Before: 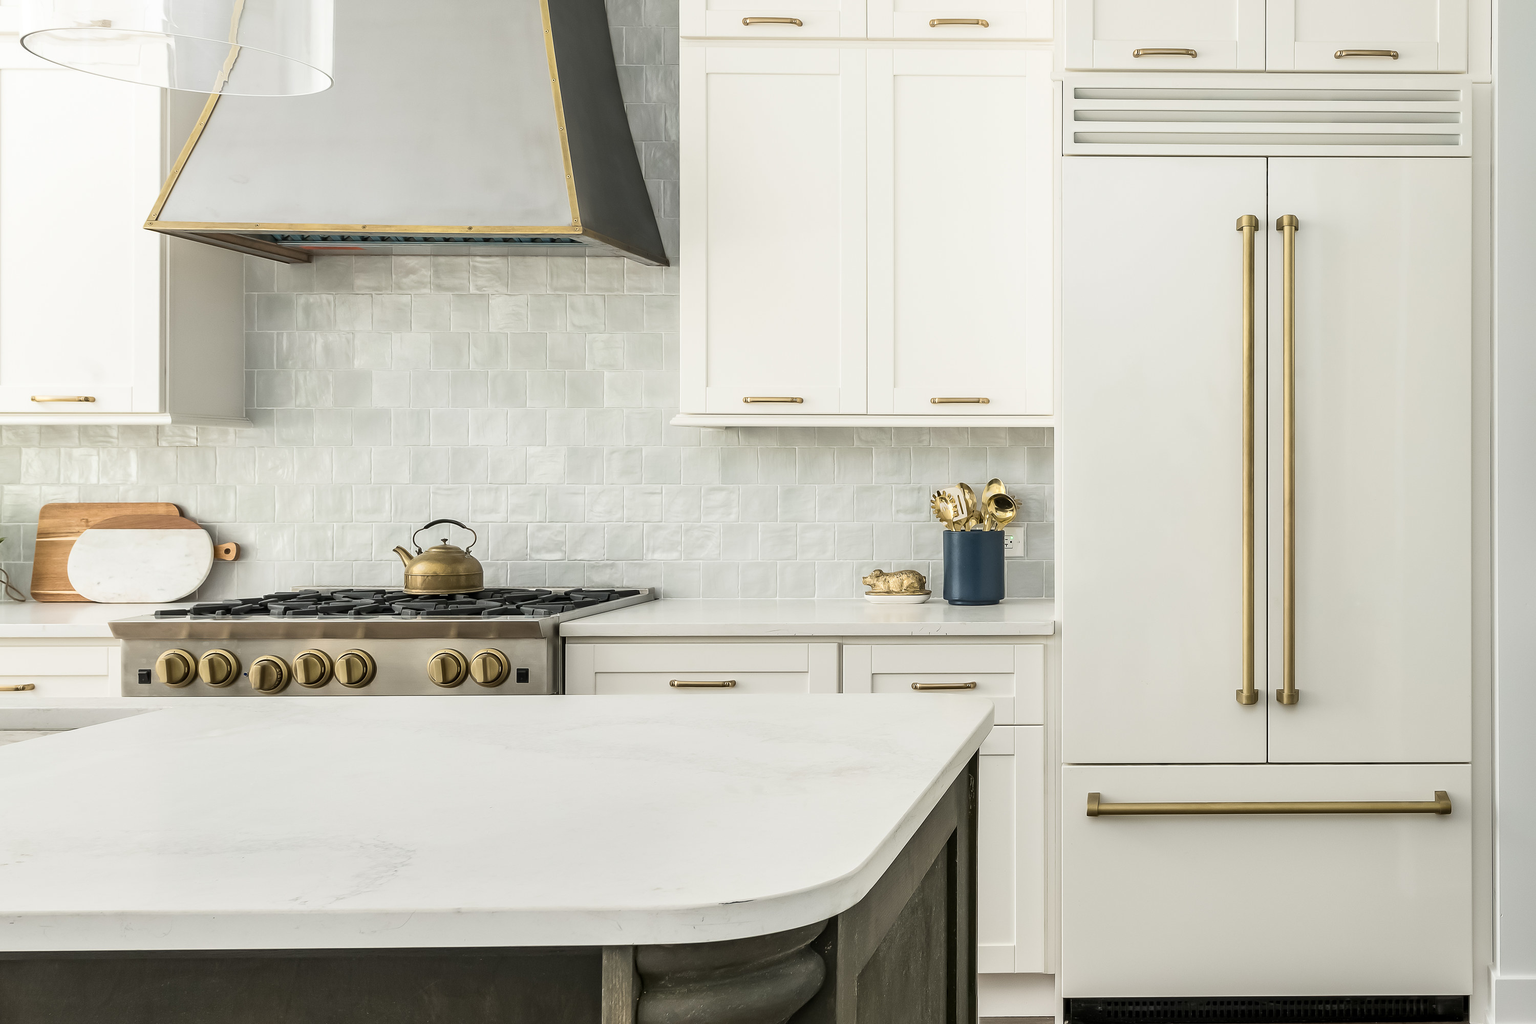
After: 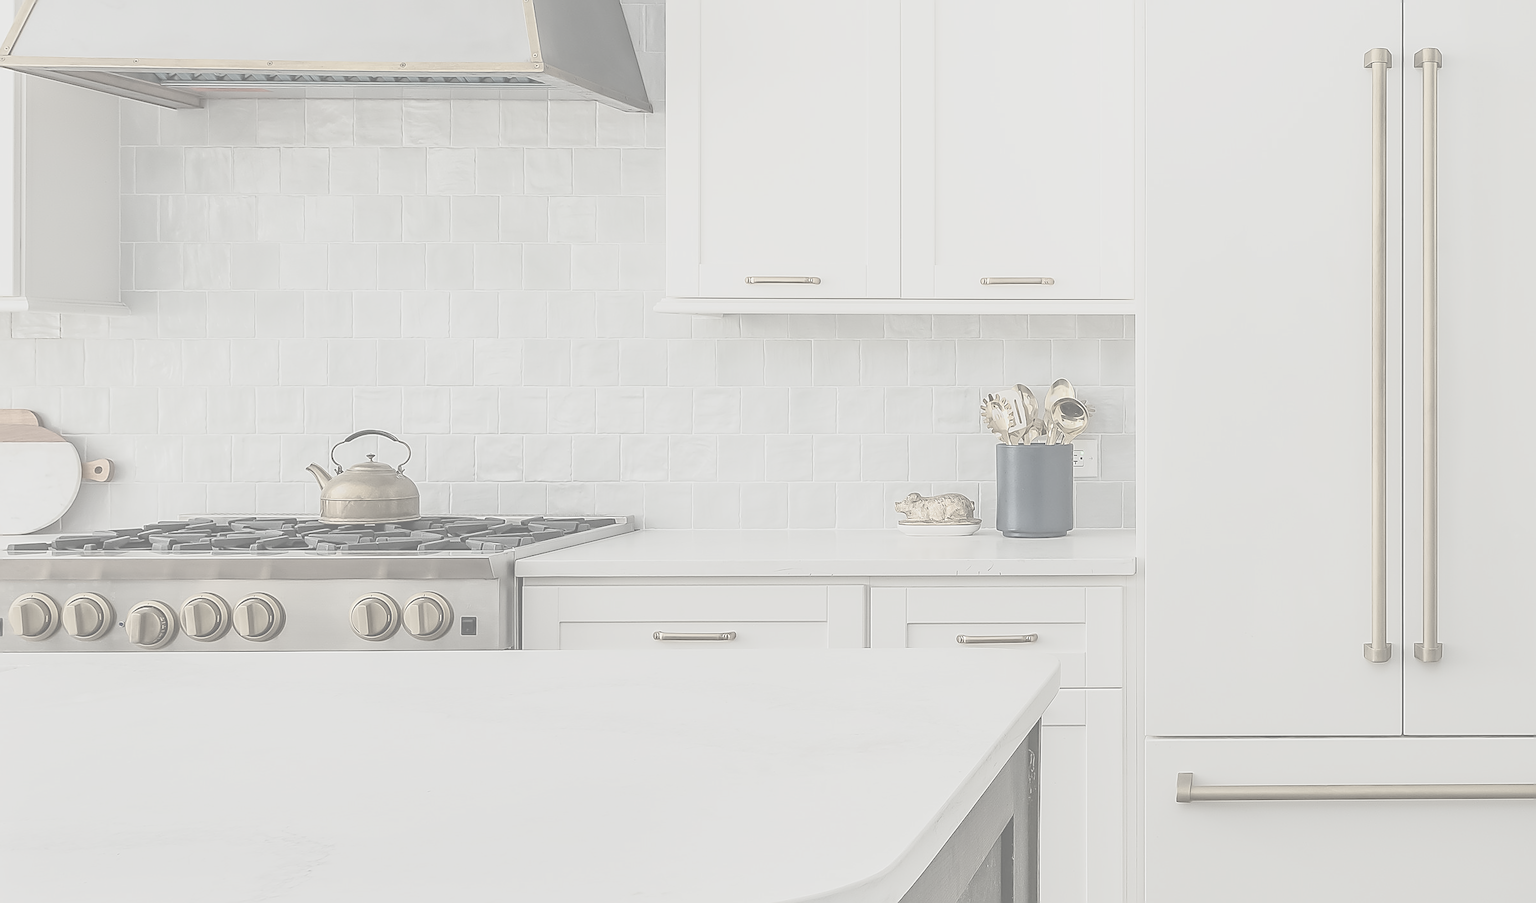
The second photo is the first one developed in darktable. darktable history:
crop: left 9.719%, top 17.294%, right 10.526%, bottom 12.33%
sharpen: radius 1.425, amount 1.255, threshold 0.706
contrast brightness saturation: contrast -0.338, brightness 0.736, saturation -0.766
